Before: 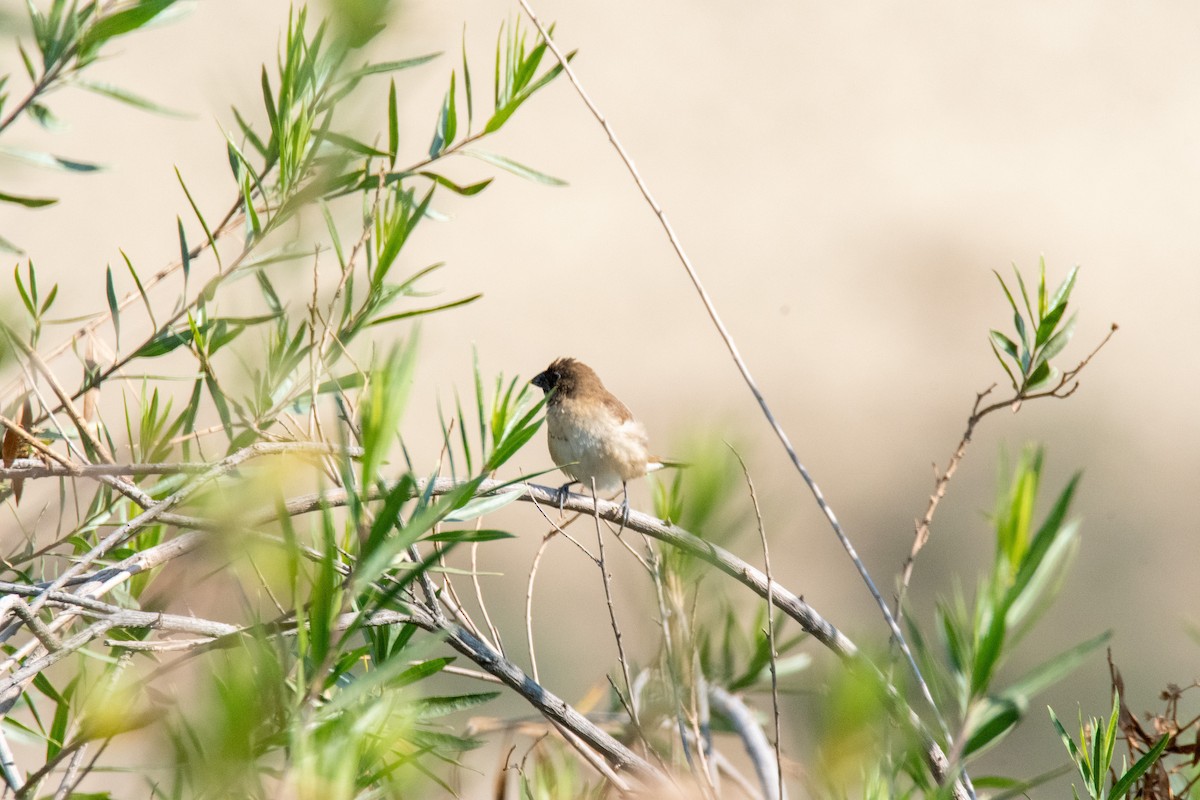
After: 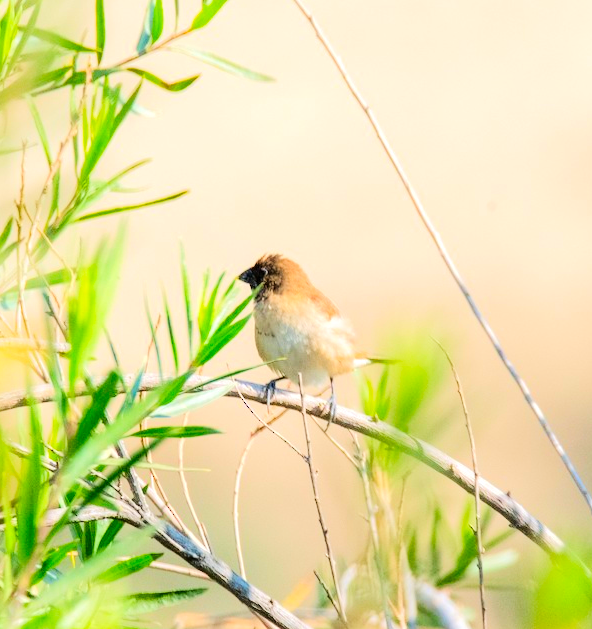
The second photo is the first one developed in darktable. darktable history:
crop and rotate: angle 0.015°, left 24.423%, top 13.05%, right 26.182%, bottom 8.197%
contrast brightness saturation: saturation 0.506
tone equalizer: -7 EV 0.157 EV, -6 EV 0.617 EV, -5 EV 1.18 EV, -4 EV 1.31 EV, -3 EV 1.13 EV, -2 EV 0.6 EV, -1 EV 0.148 EV, edges refinement/feathering 500, mask exposure compensation -1.57 EV, preserve details no
